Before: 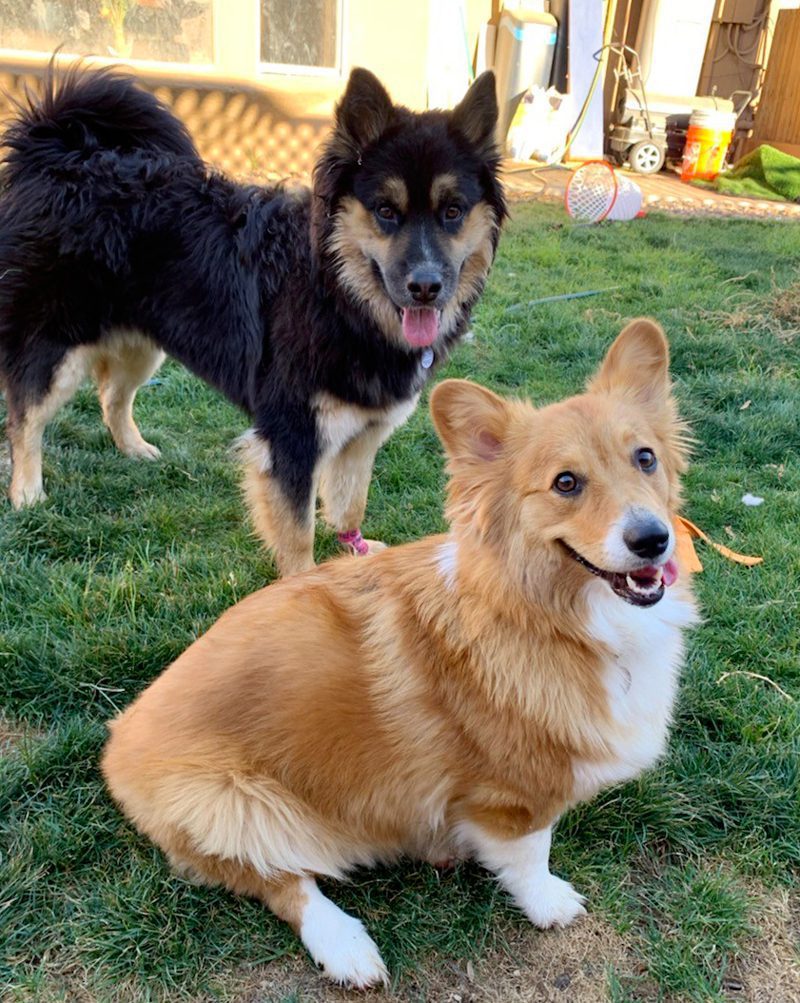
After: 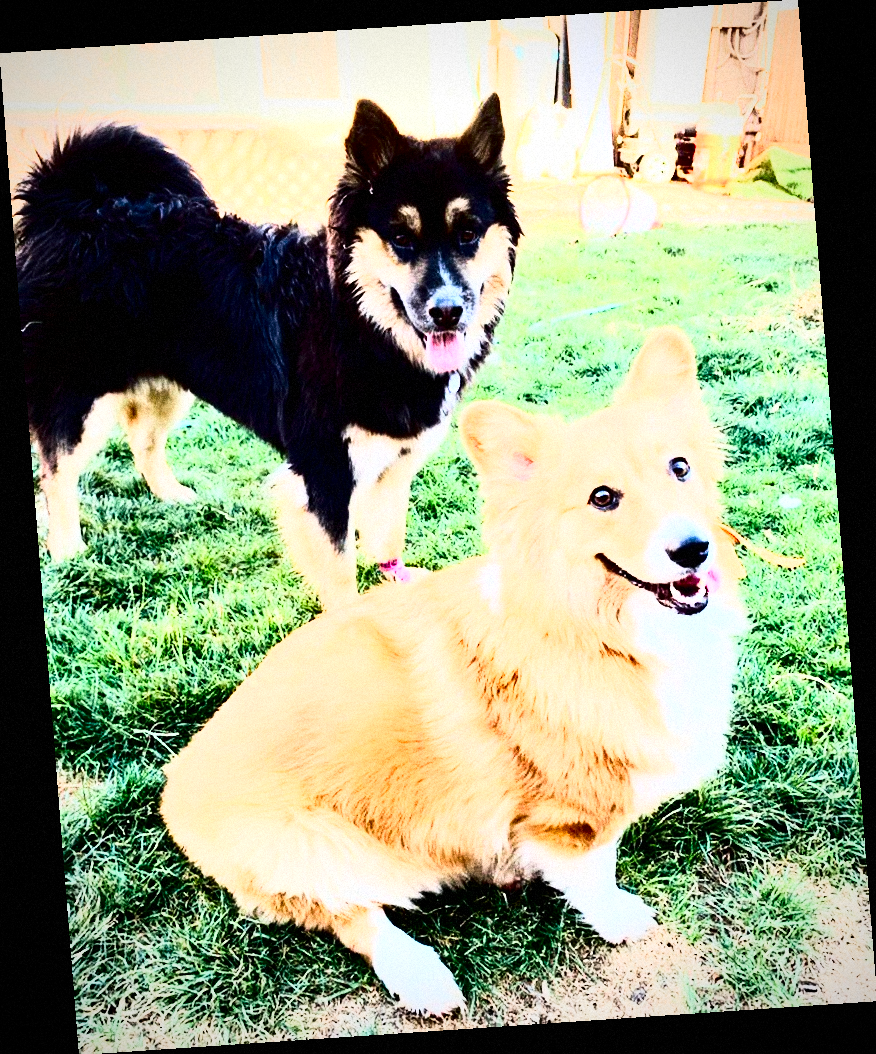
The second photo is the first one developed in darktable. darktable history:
white balance: emerald 1
rgb curve: curves: ch0 [(0, 0) (0.21, 0.15) (0.24, 0.21) (0.5, 0.75) (0.75, 0.96) (0.89, 0.99) (1, 1)]; ch1 [(0, 0.02) (0.21, 0.13) (0.25, 0.2) (0.5, 0.67) (0.75, 0.9) (0.89, 0.97) (1, 1)]; ch2 [(0, 0.02) (0.21, 0.13) (0.25, 0.2) (0.5, 0.67) (0.75, 0.9) (0.89, 0.97) (1, 1)], compensate middle gray true
exposure: black level correction 0, exposure 0.95 EV, compensate exposure bias true, compensate highlight preservation false
rotate and perspective: rotation -4.2°, shear 0.006, automatic cropping off
grain: coarseness 14.49 ISO, strength 48.04%, mid-tones bias 35%
contrast brightness saturation: brightness -0.25, saturation 0.2
shadows and highlights: shadows -62.32, white point adjustment -5.22, highlights 61.59
vignetting: on, module defaults
